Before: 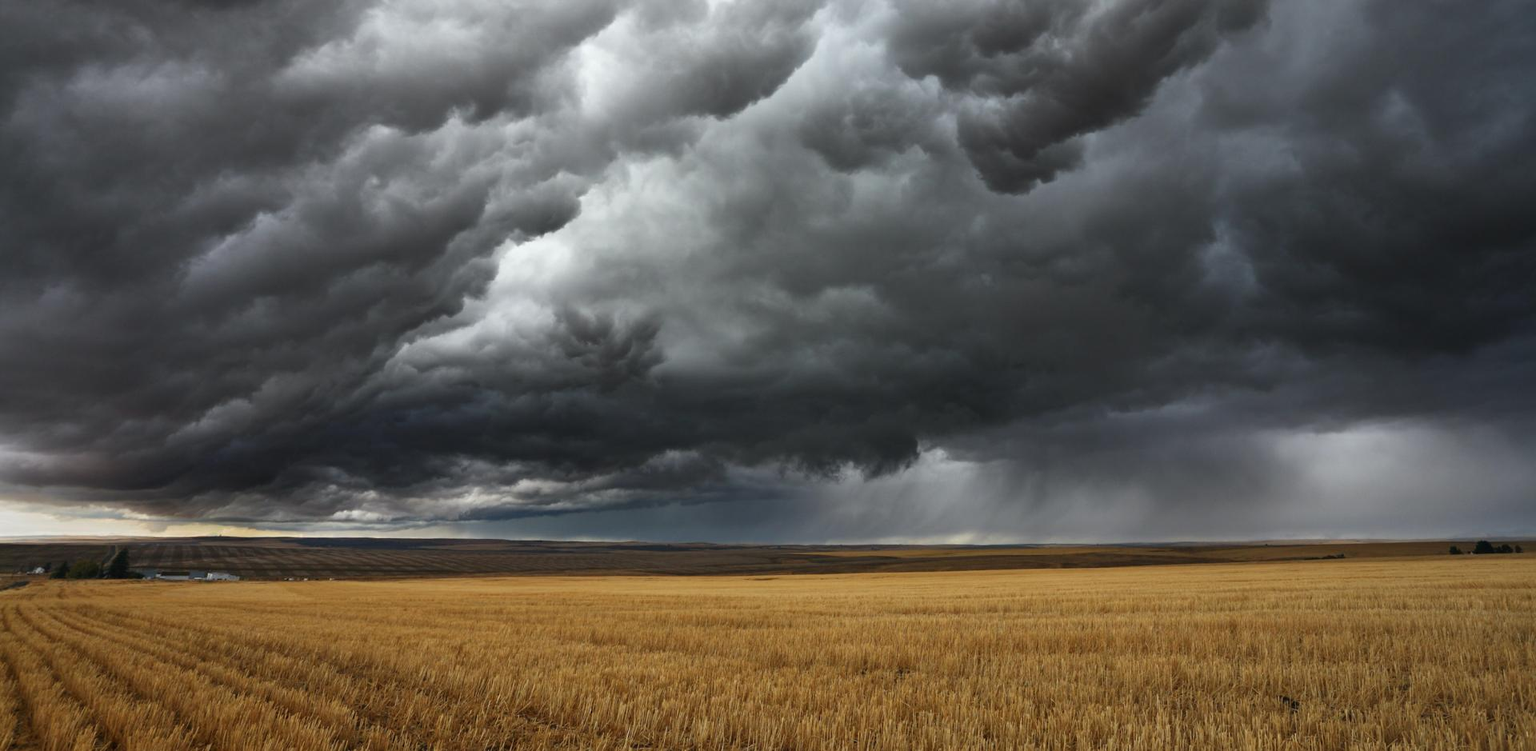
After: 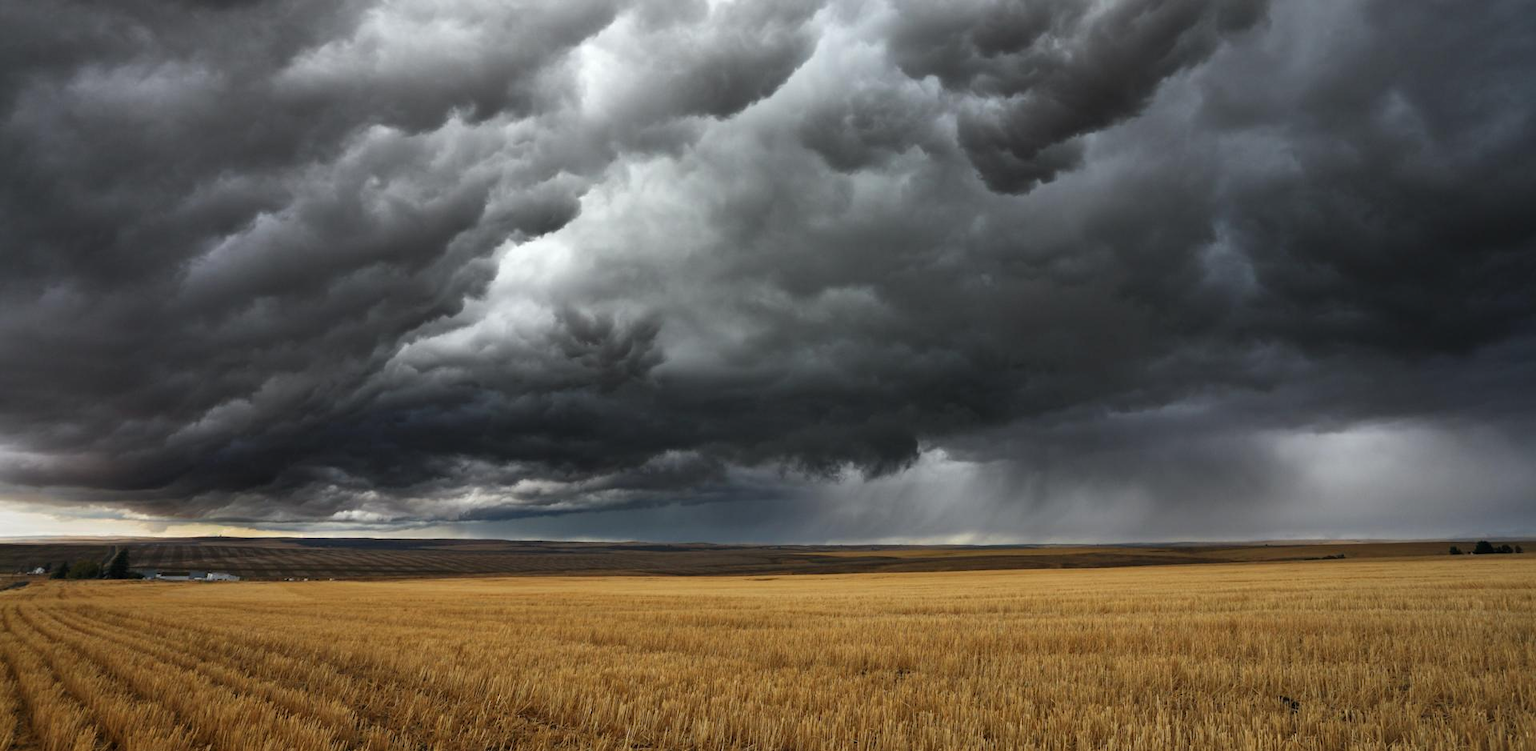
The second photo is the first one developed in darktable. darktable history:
levels: levels [0.016, 0.492, 0.969]
tone equalizer: edges refinement/feathering 500, mask exposure compensation -1.57 EV, preserve details no
